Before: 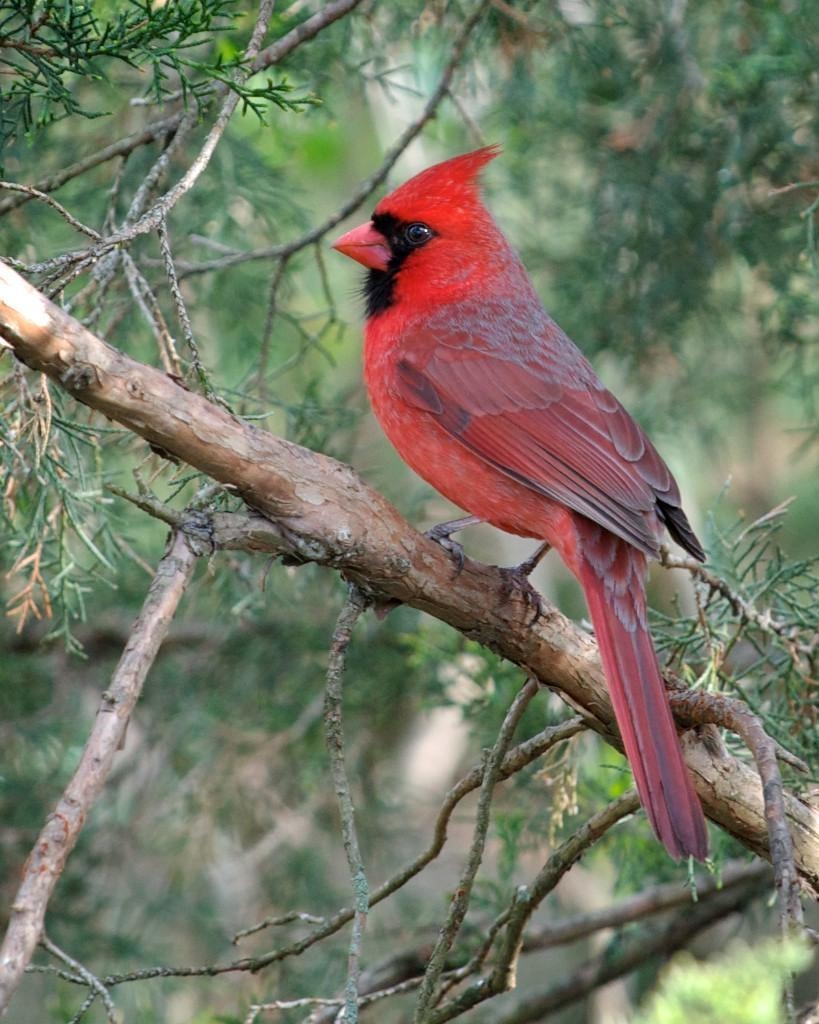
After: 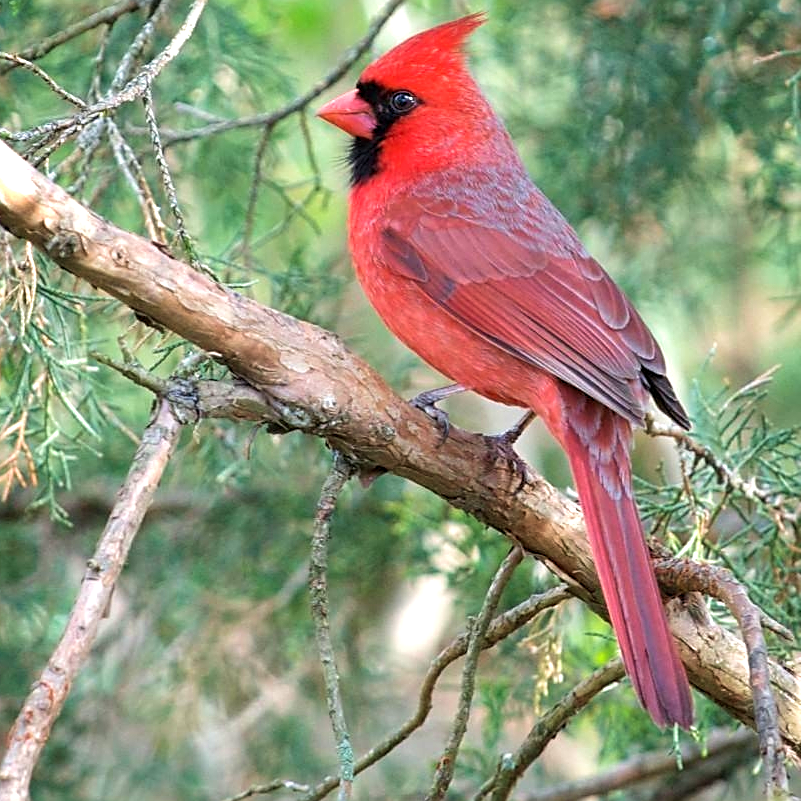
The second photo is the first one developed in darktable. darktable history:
crop and rotate: left 1.857%, top 12.973%, right 0.246%, bottom 8.77%
velvia: on, module defaults
sharpen: on, module defaults
exposure: black level correction 0, exposure 0.498 EV, compensate exposure bias true, compensate highlight preservation false
levels: levels [0, 0.474, 0.947]
